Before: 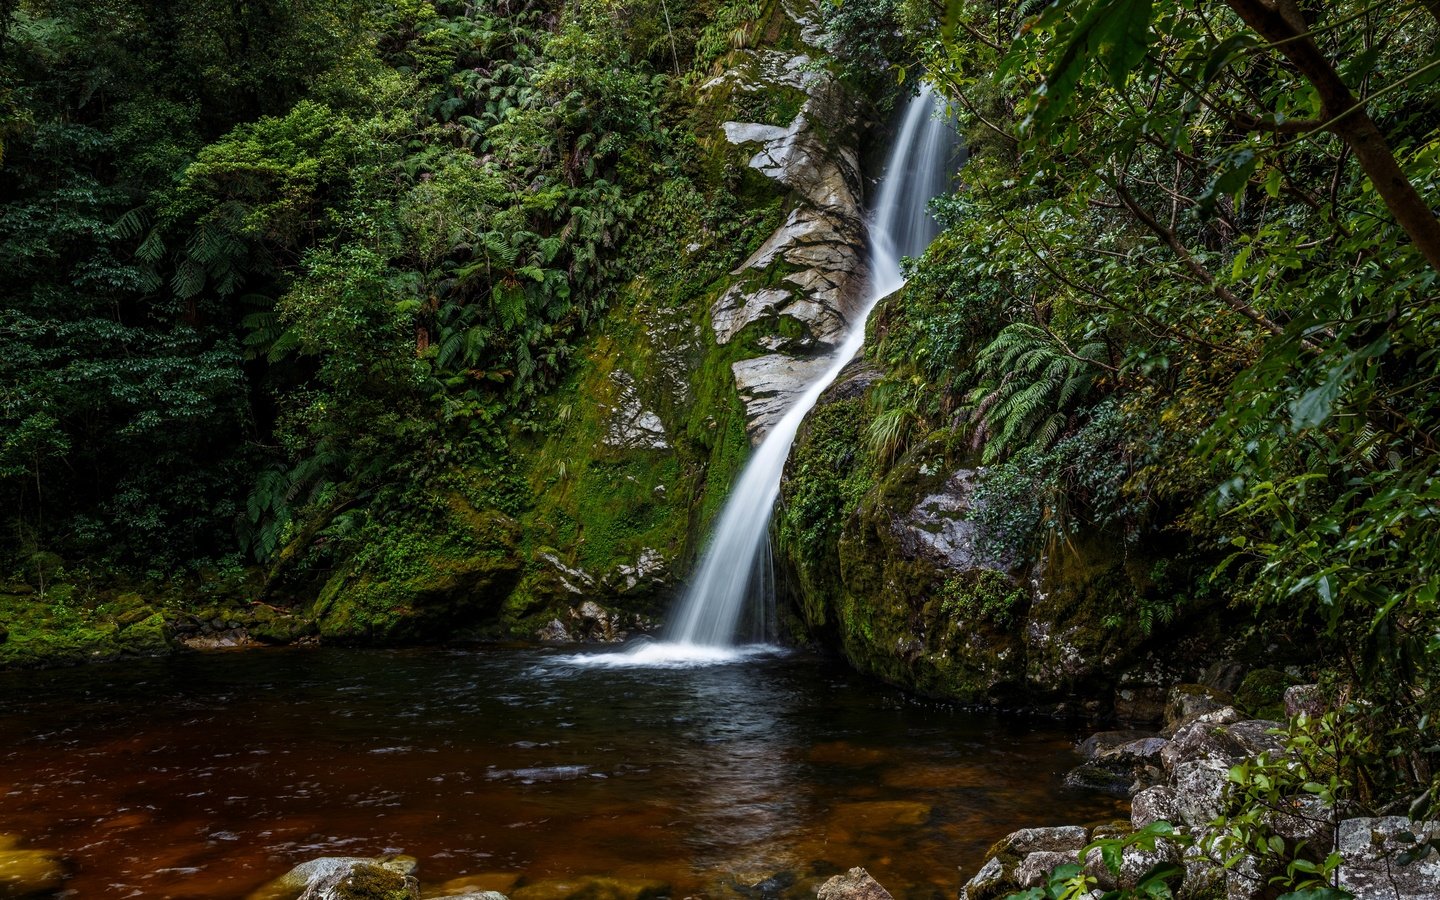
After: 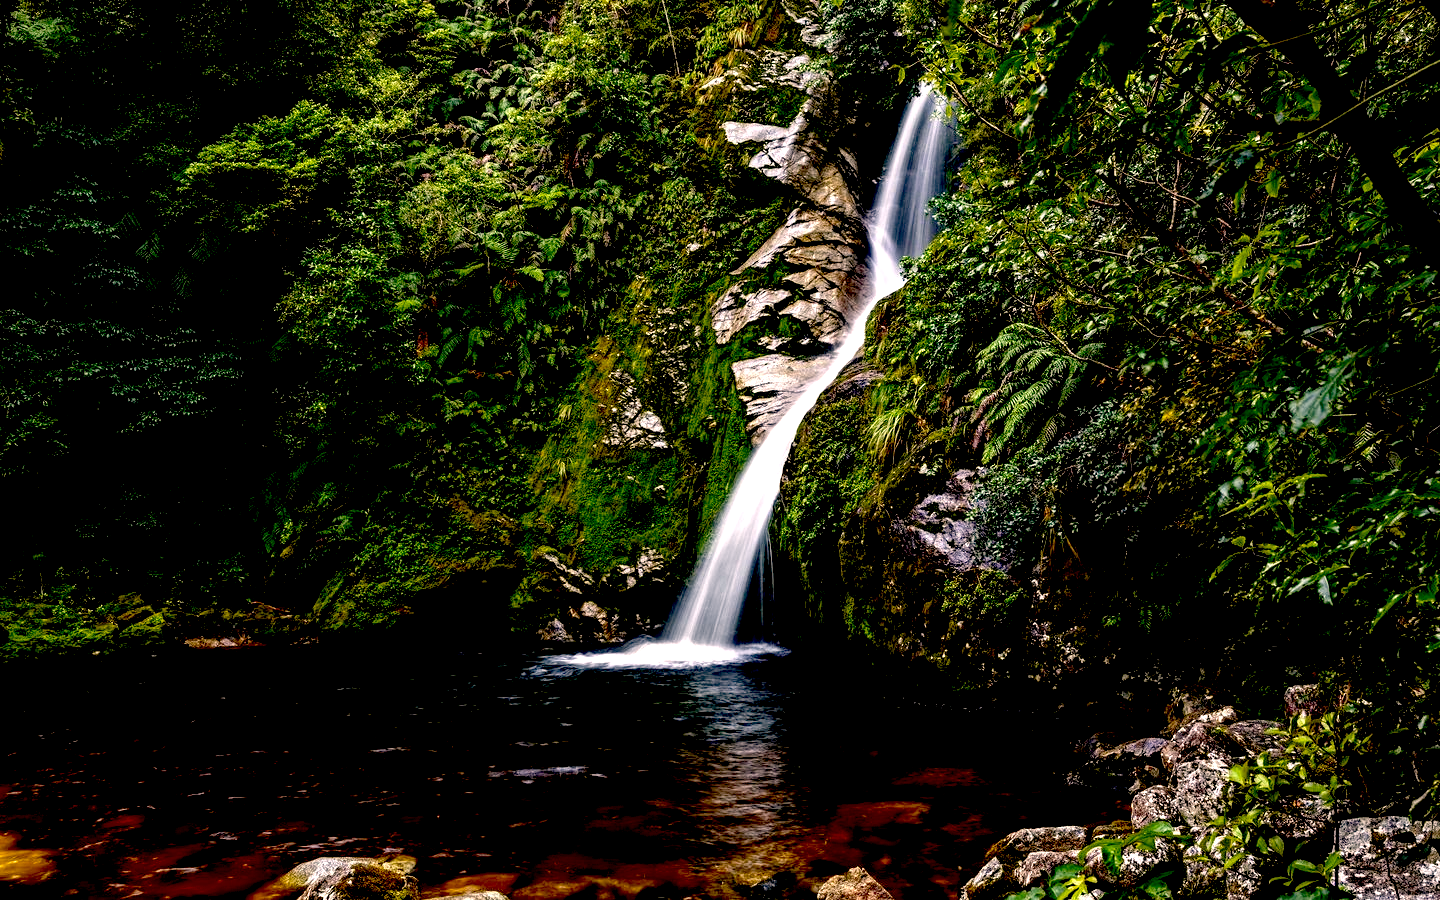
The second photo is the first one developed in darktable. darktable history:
exposure: black level correction 0.035, exposure 0.9 EV, compensate highlight preservation false
local contrast: highlights 99%, shadows 86%, detail 160%, midtone range 0.2
color correction: highlights a* 11.96, highlights b* 11.58
